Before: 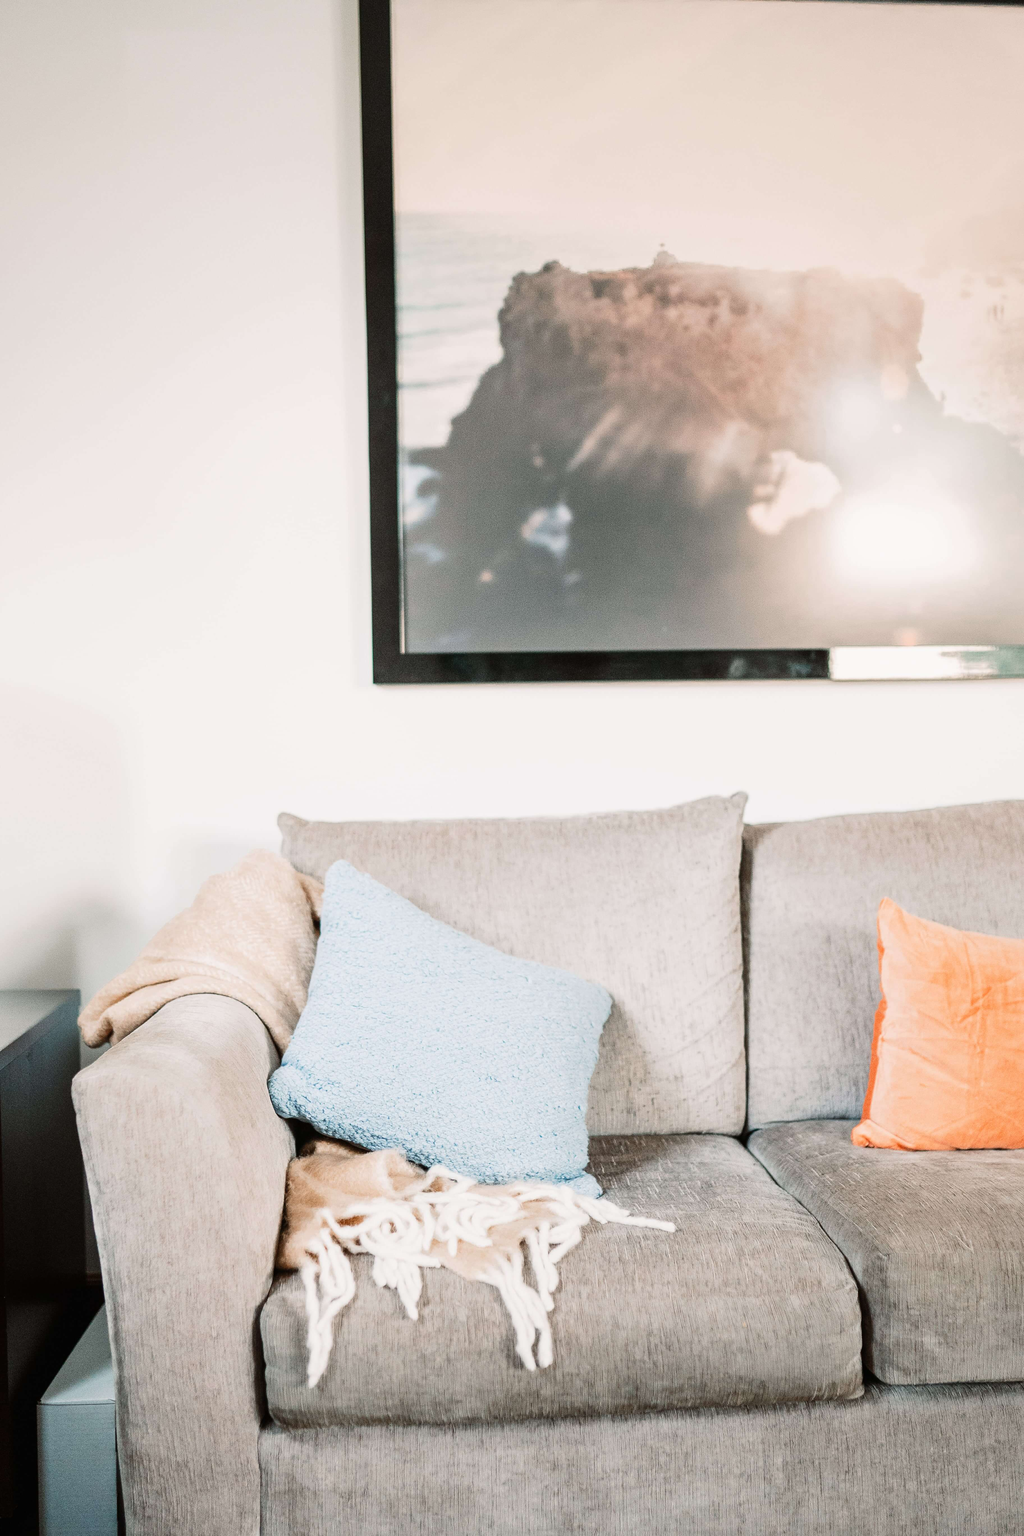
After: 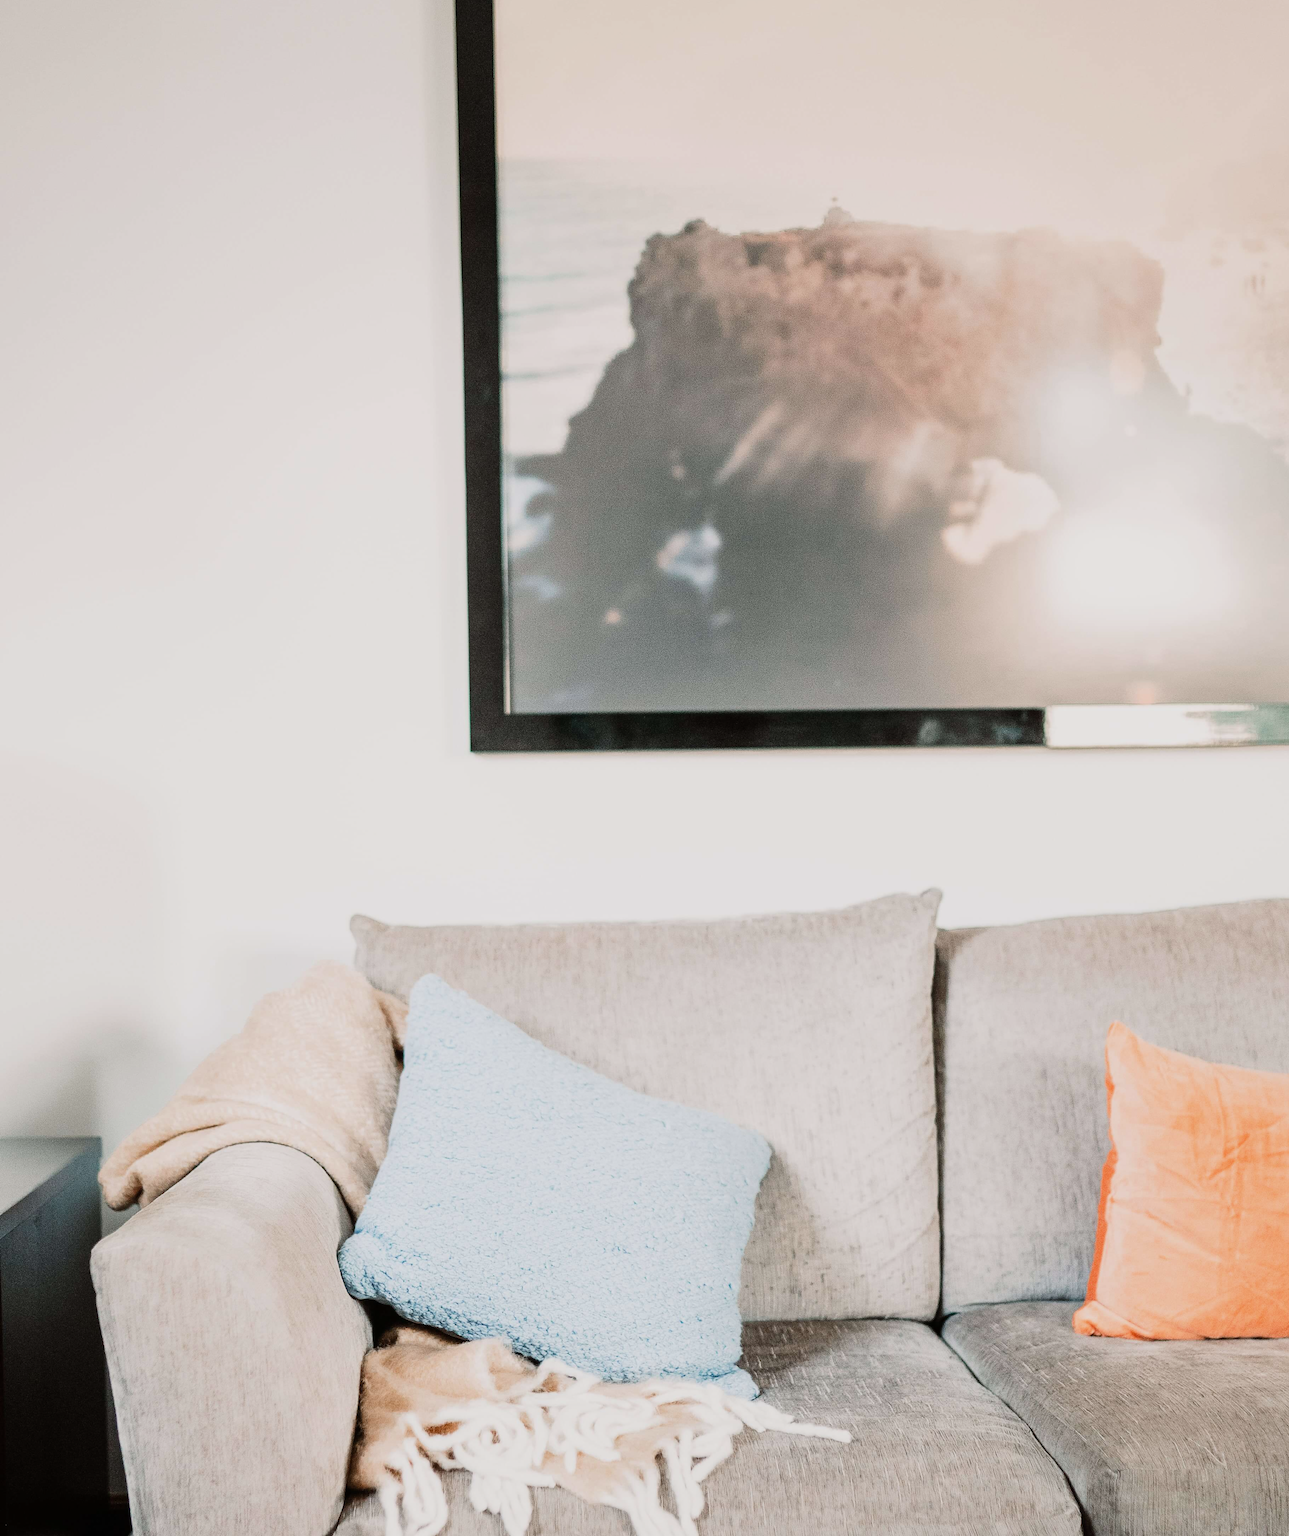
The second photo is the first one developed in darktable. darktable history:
filmic rgb: black relative exposure -14.19 EV, white relative exposure 3.39 EV, hardness 7.89, preserve chrominance max RGB
crop and rotate: top 5.667%, bottom 14.937%
